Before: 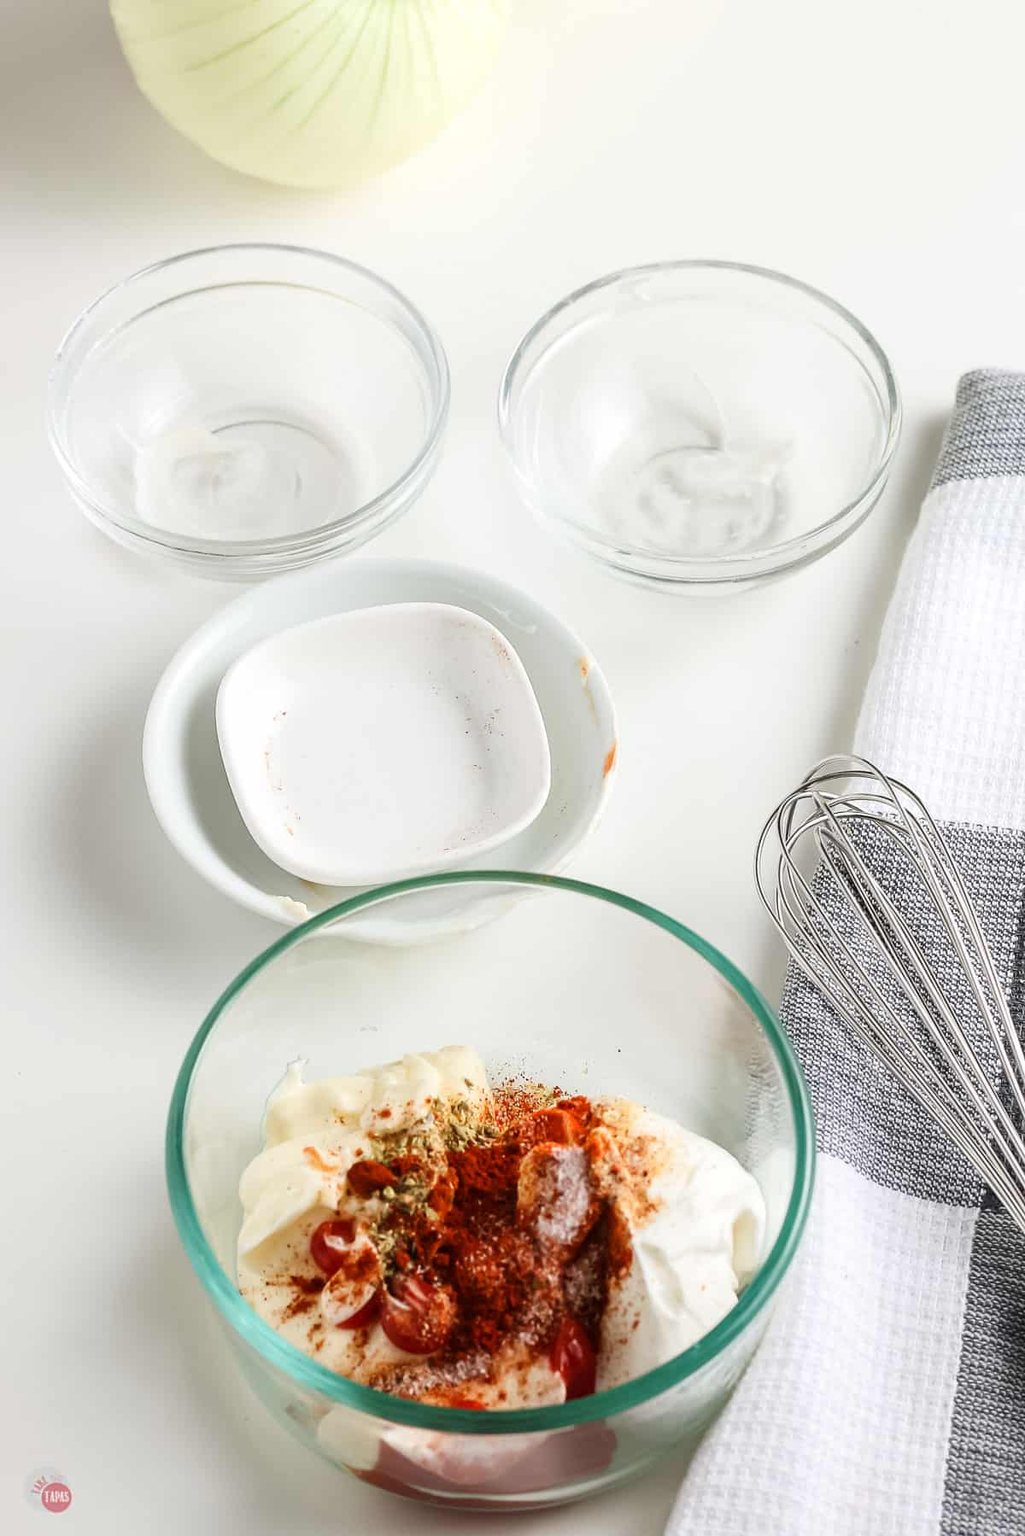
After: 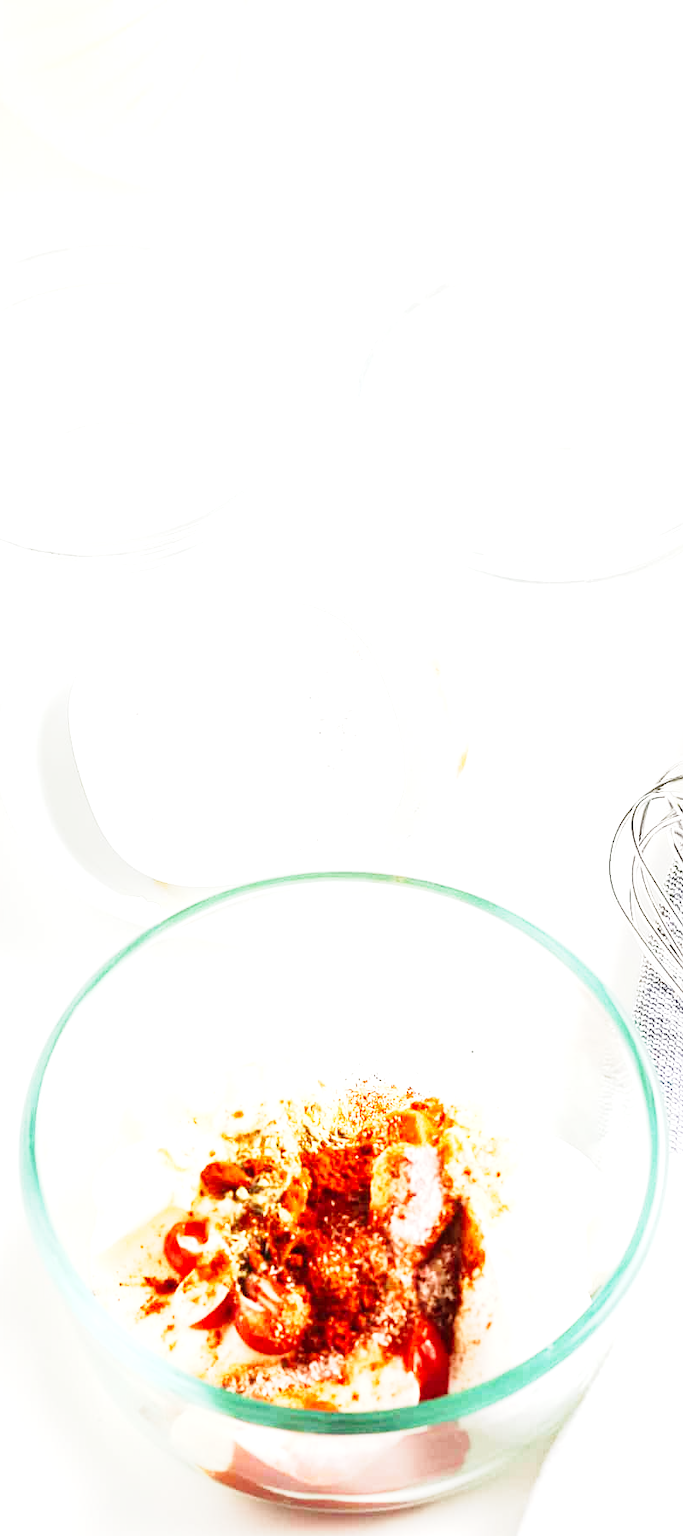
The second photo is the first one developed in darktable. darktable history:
exposure: black level correction 0, exposure 1 EV, compensate exposure bias true, compensate highlight preservation false
crop and rotate: left 14.356%, right 18.936%
tone curve: curves: ch0 [(0, 0) (0.003, 0.003) (0.011, 0.012) (0.025, 0.027) (0.044, 0.048) (0.069, 0.074) (0.1, 0.117) (0.136, 0.177) (0.177, 0.246) (0.224, 0.324) (0.277, 0.422) (0.335, 0.531) (0.399, 0.633) (0.468, 0.733) (0.543, 0.824) (0.623, 0.895) (0.709, 0.938) (0.801, 0.961) (0.898, 0.98) (1, 1)], preserve colors none
